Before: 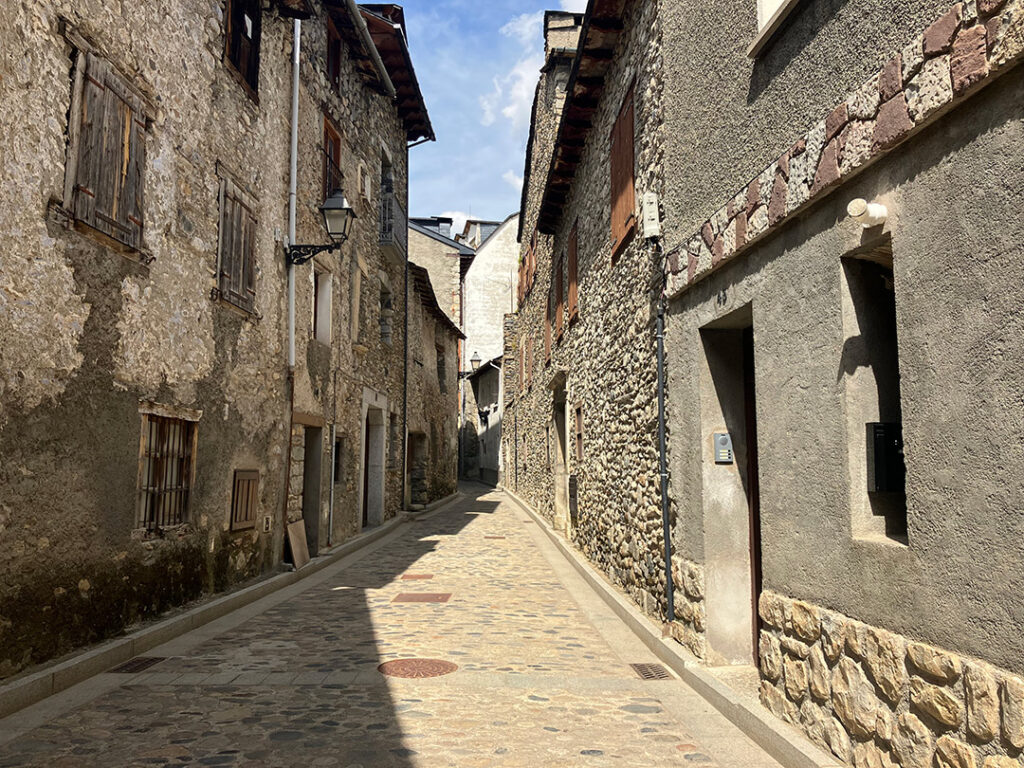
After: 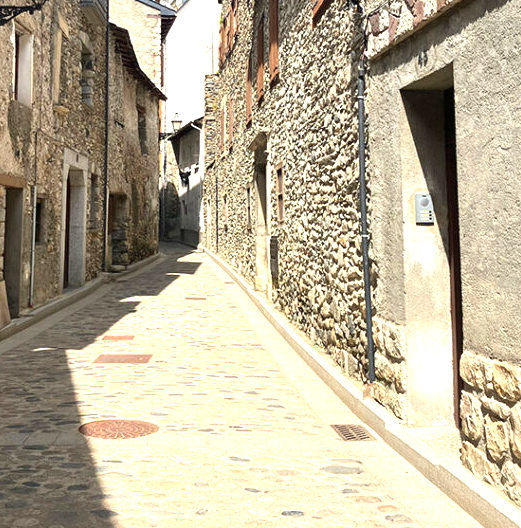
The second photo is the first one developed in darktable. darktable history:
exposure: black level correction 0, exposure 0.9 EV, compensate highlight preservation false
crop and rotate: left 29.237%, top 31.152%, right 19.807%
